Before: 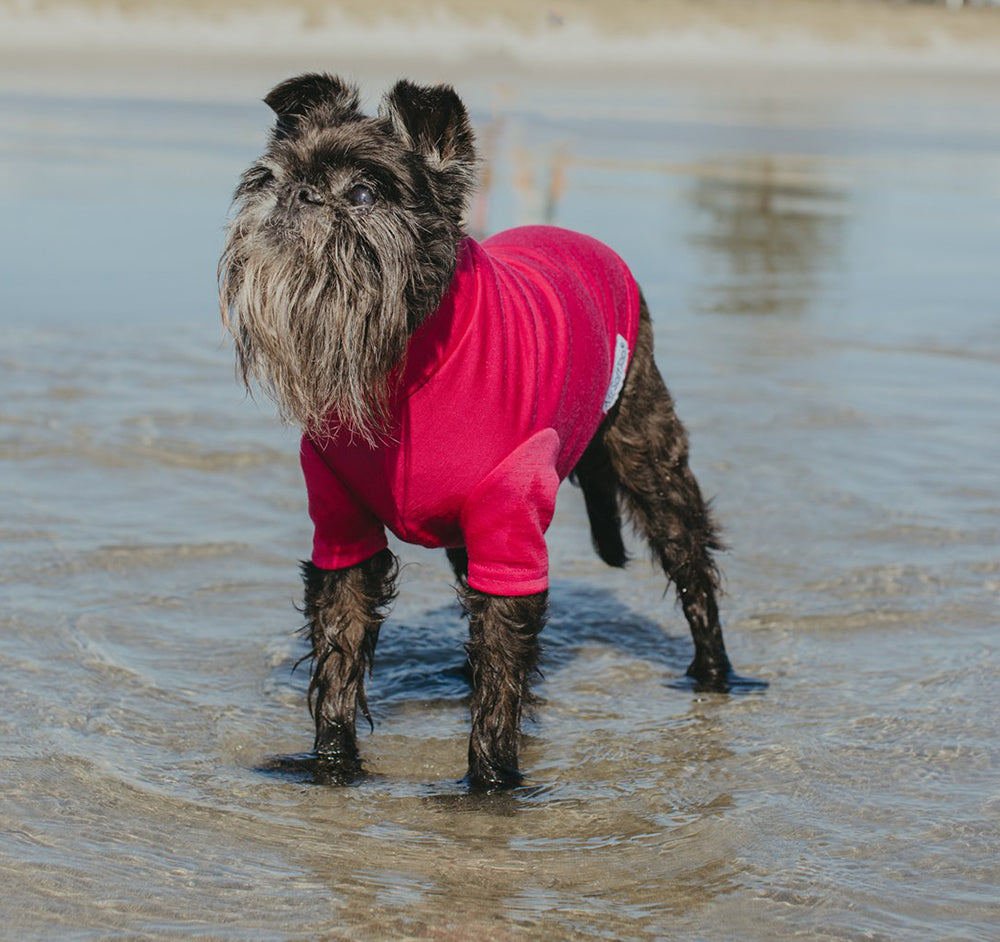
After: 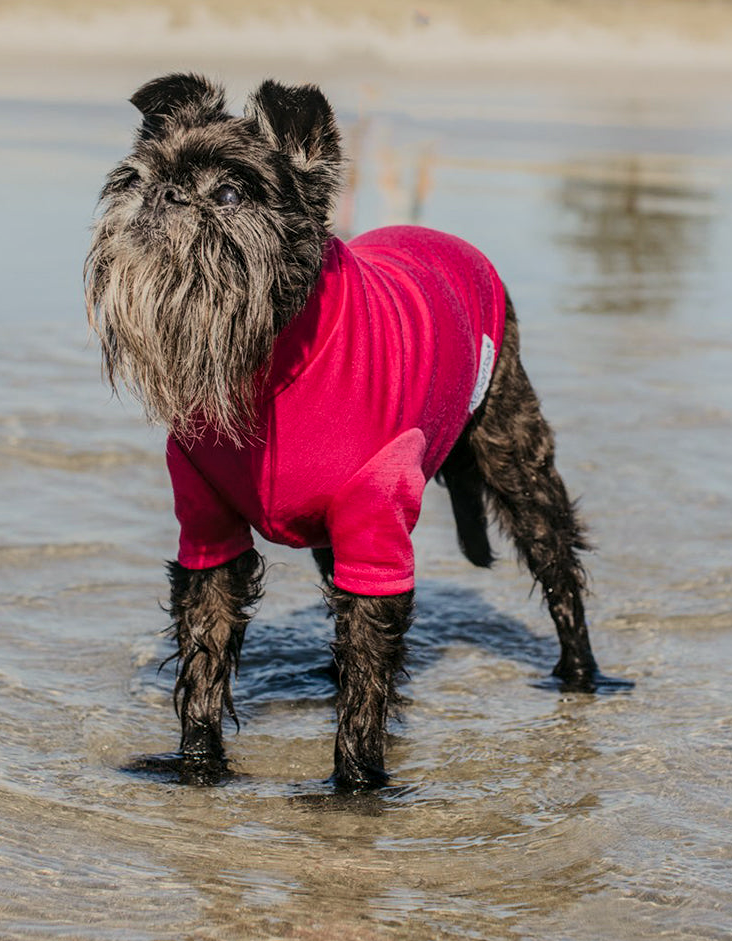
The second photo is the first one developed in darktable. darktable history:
crop: left 13.485%, top 0%, right 13.297%
color correction: highlights a* 3.59, highlights b* 5.15
local contrast: on, module defaults
tone curve: curves: ch0 [(0, 0) (0.091, 0.066) (0.184, 0.16) (0.491, 0.519) (0.748, 0.765) (1, 0.919)]; ch1 [(0, 0) (0.179, 0.173) (0.322, 0.32) (0.424, 0.424) (0.502, 0.504) (0.56, 0.575) (0.631, 0.675) (0.777, 0.806) (1, 1)]; ch2 [(0, 0) (0.434, 0.447) (0.497, 0.498) (0.539, 0.566) (0.676, 0.691) (1, 1)], color space Lab, linked channels, preserve colors none
